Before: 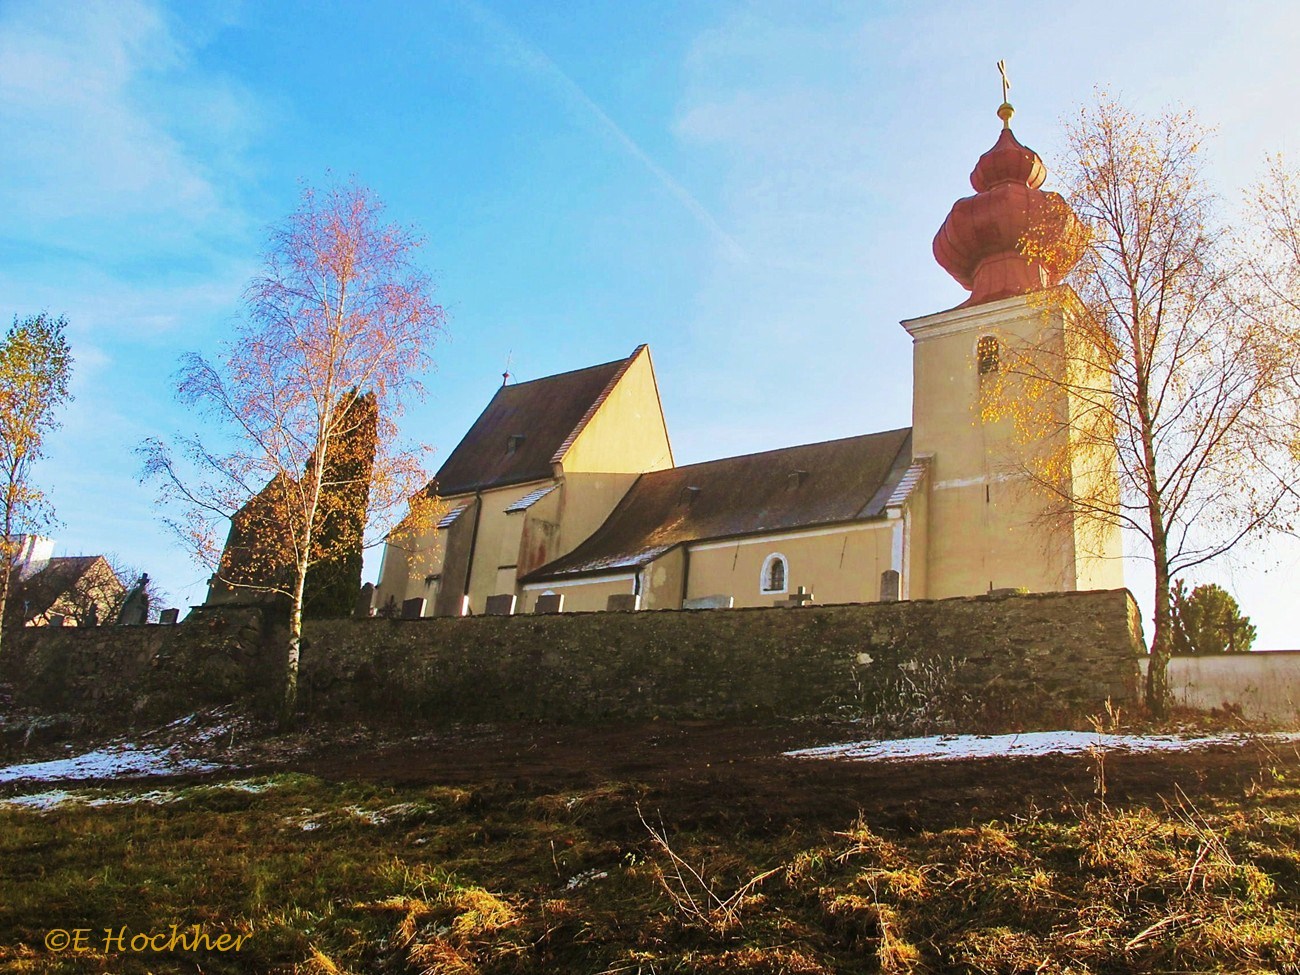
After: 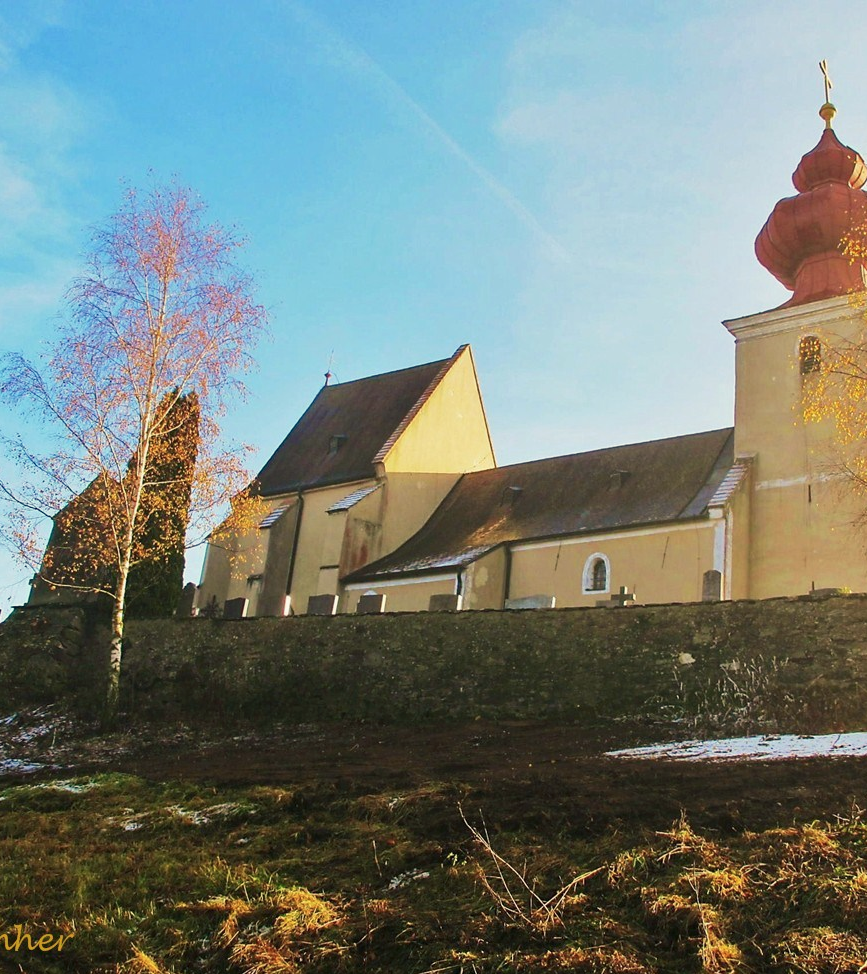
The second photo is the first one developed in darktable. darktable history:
color balance rgb: shadows lift › chroma 2.491%, shadows lift › hue 190.94°, highlights gain › luminance 5.565%, highlights gain › chroma 2.596%, highlights gain › hue 88.16°, perceptual saturation grading › global saturation -0.948%, global vibrance -16.366%, contrast -5.961%
crop and rotate: left 13.719%, right 19.537%
